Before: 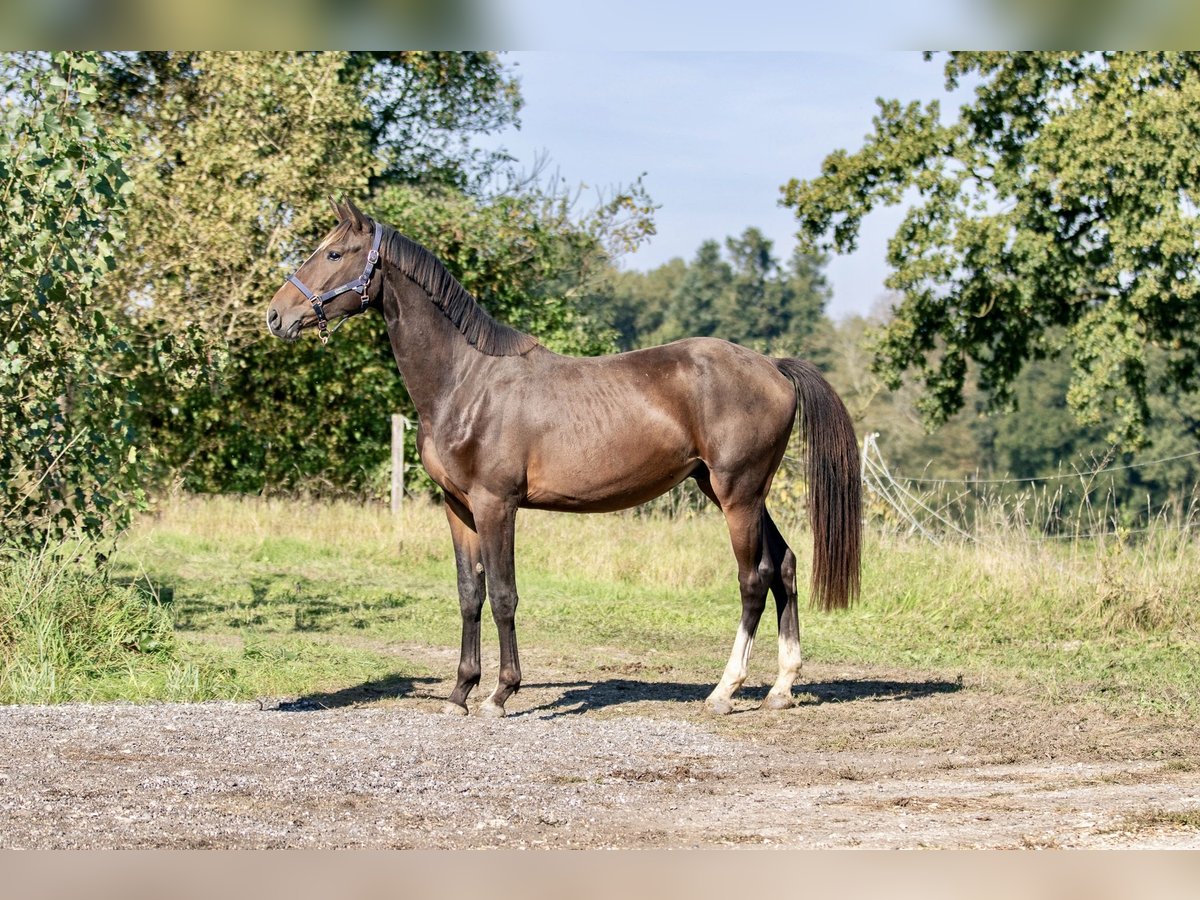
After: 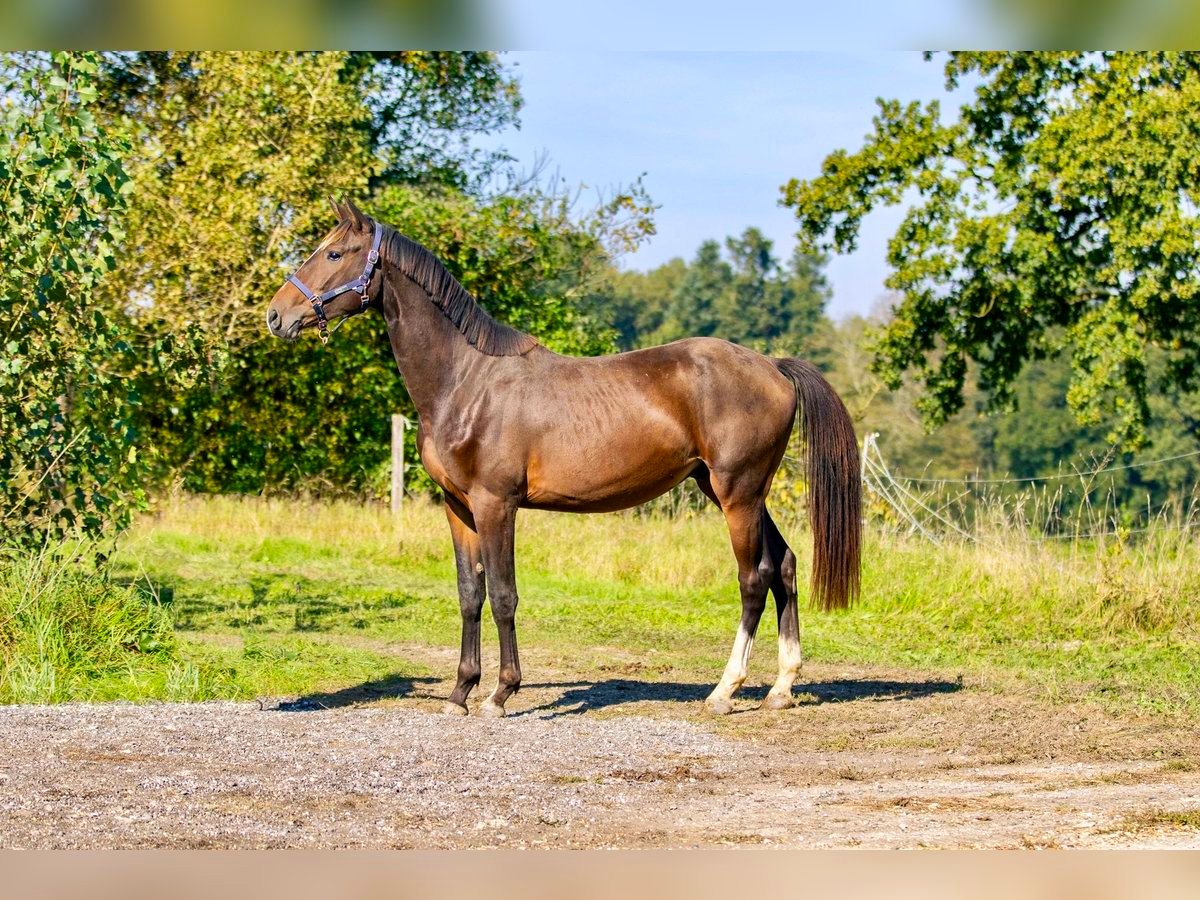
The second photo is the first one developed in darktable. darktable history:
color balance rgb: linear chroma grading › global chroma 15%, perceptual saturation grading › global saturation 30%
contrast brightness saturation: contrast 0.04, saturation 0.16
